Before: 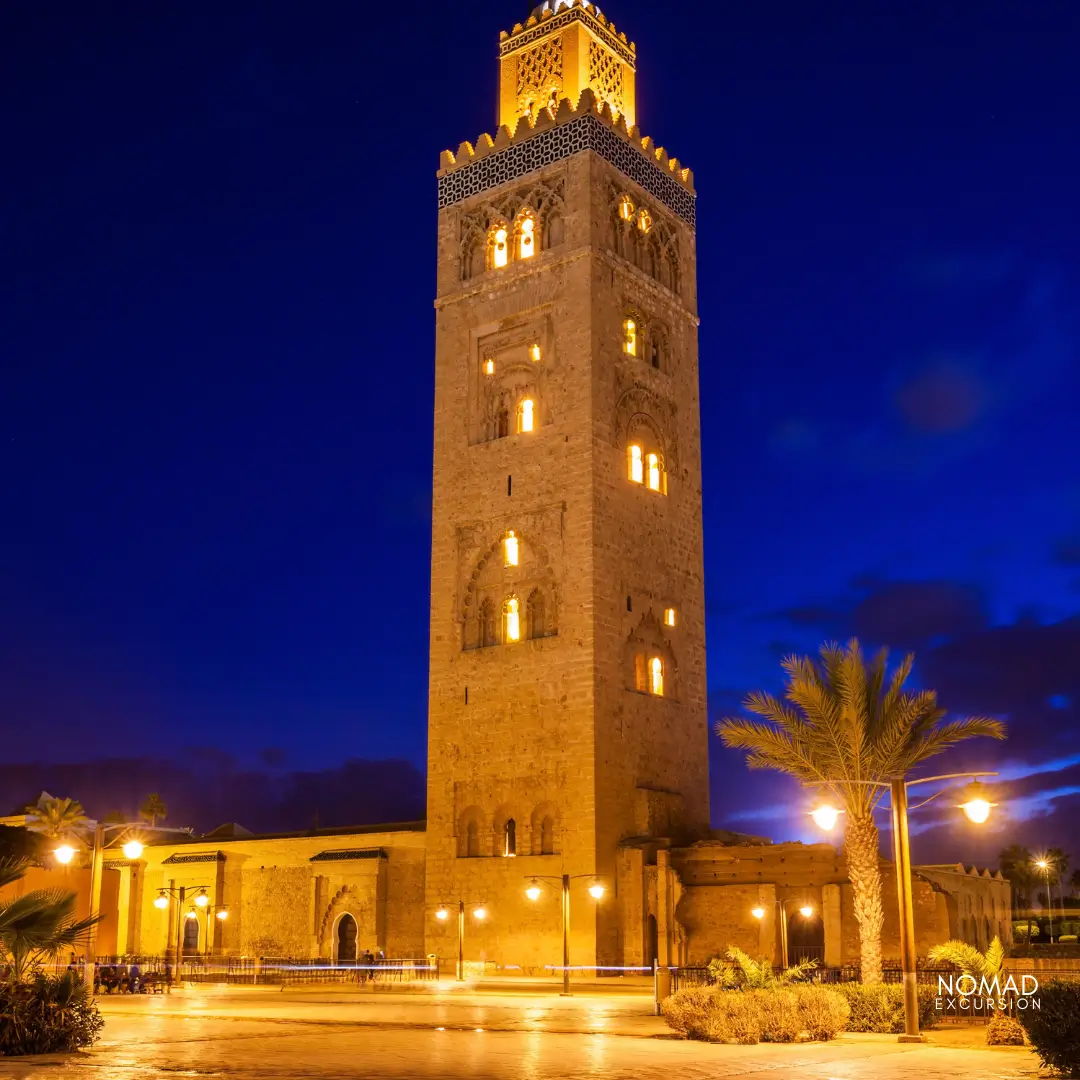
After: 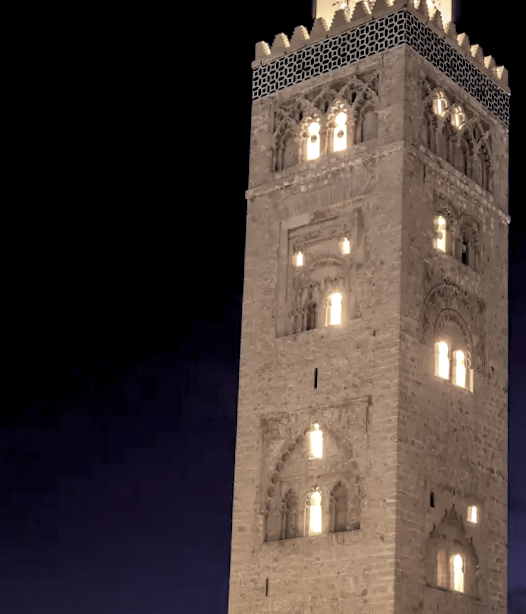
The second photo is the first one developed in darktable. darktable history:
color zones: curves: ch1 [(0, 0.153) (0.143, 0.15) (0.286, 0.151) (0.429, 0.152) (0.571, 0.152) (0.714, 0.151) (0.857, 0.151) (1, 0.153)]
rotate and perspective: rotation 1.57°, crop left 0.018, crop right 0.982, crop top 0.039, crop bottom 0.961
crop: left 17.835%, top 7.675%, right 32.881%, bottom 32.213%
rgb levels: levels [[0.01, 0.419, 0.839], [0, 0.5, 1], [0, 0.5, 1]]
color balance: contrast fulcrum 17.78%
